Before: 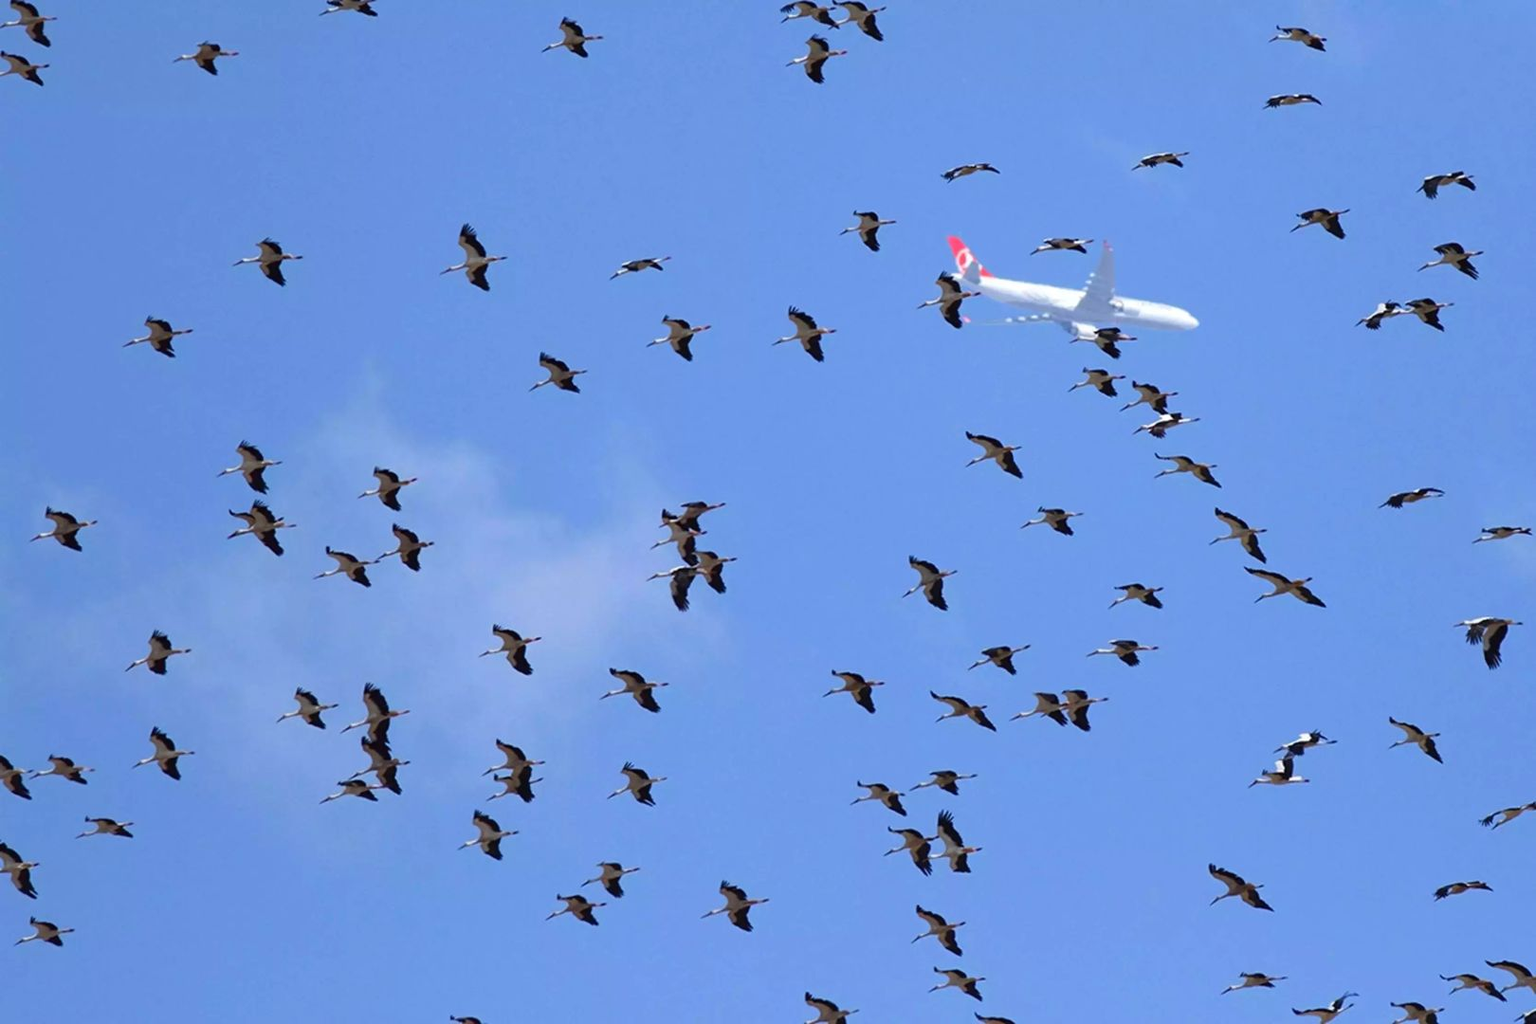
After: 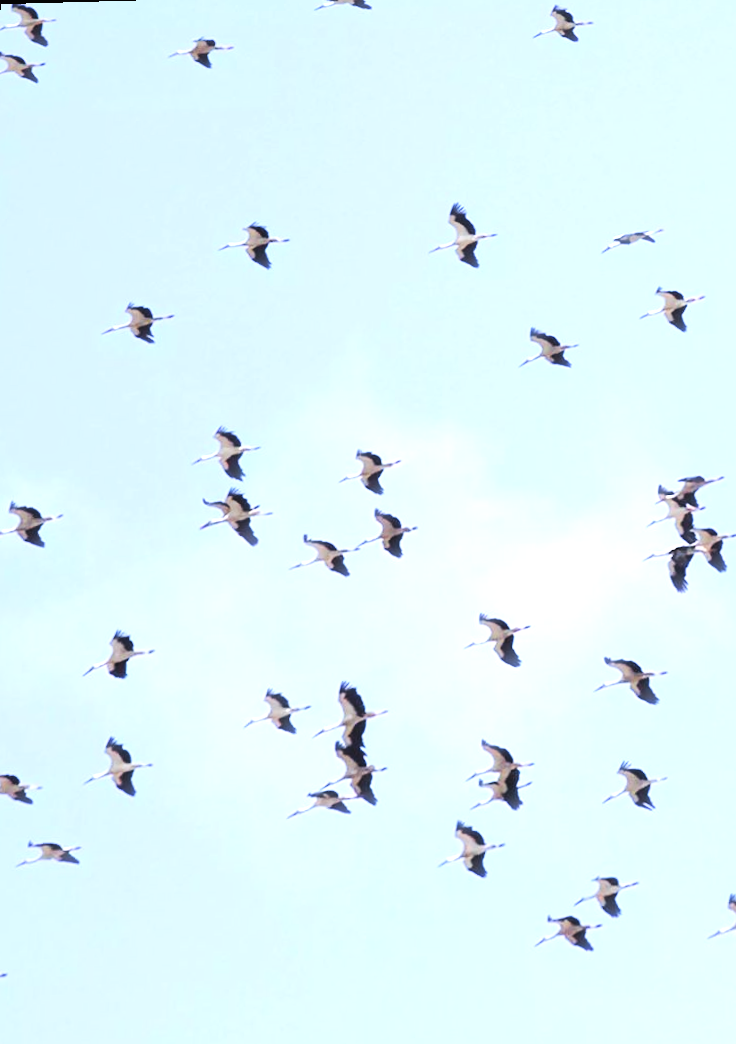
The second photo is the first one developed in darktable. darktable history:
filmic rgb: white relative exposure 3.85 EV, hardness 4.3
haze removal: strength -0.1, adaptive false
contrast brightness saturation: brightness 0.15
tone curve: curves: ch0 [(0, 0) (0.003, 0.003) (0.011, 0.014) (0.025, 0.031) (0.044, 0.055) (0.069, 0.086) (0.1, 0.124) (0.136, 0.168) (0.177, 0.22) (0.224, 0.278) (0.277, 0.344) (0.335, 0.426) (0.399, 0.515) (0.468, 0.597) (0.543, 0.672) (0.623, 0.746) (0.709, 0.815) (0.801, 0.881) (0.898, 0.939) (1, 1)], preserve colors none
crop and rotate: left 0%, top 0%, right 50.845%
levels: levels [0, 0.394, 0.787]
rotate and perspective: rotation -1.68°, lens shift (vertical) -0.146, crop left 0.049, crop right 0.912, crop top 0.032, crop bottom 0.96
